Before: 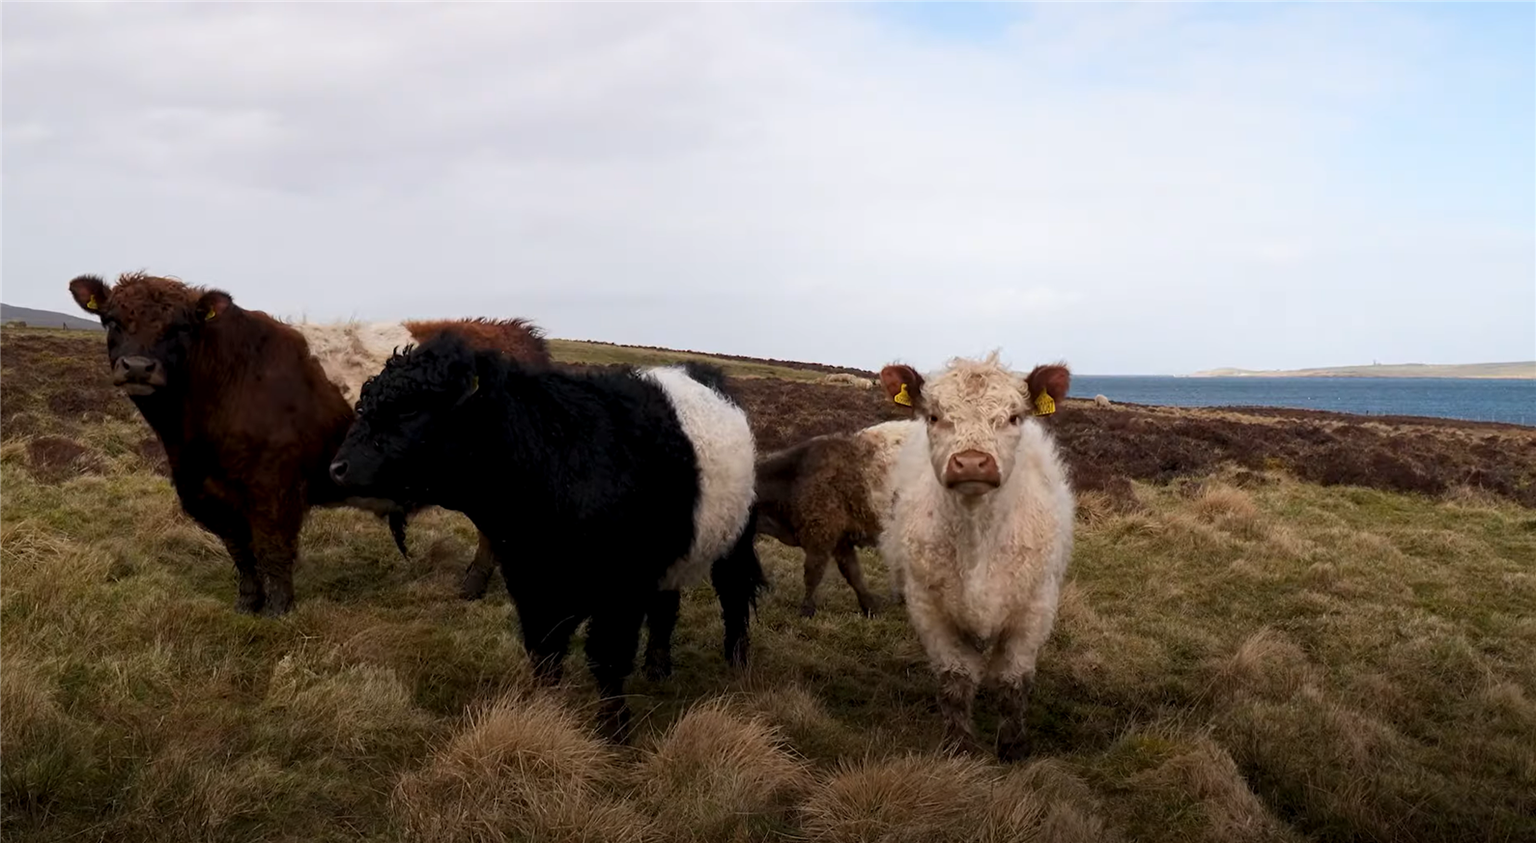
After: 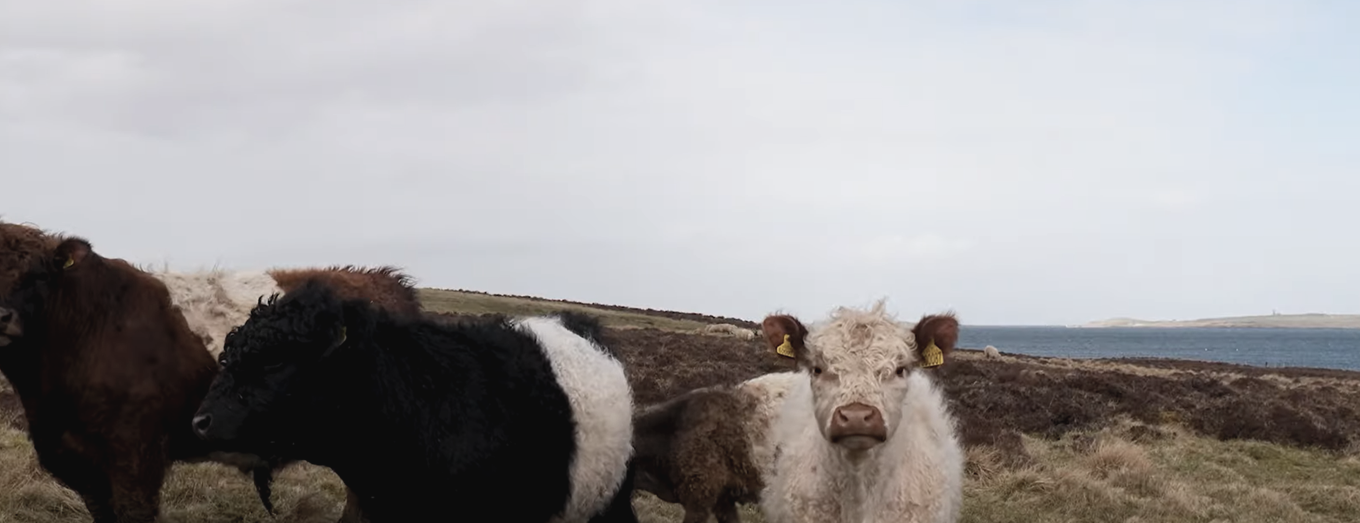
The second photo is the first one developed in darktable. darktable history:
crop and rotate: left 9.417%, top 7.283%, right 5.037%, bottom 32.713%
contrast brightness saturation: contrast -0.064, saturation -0.402
